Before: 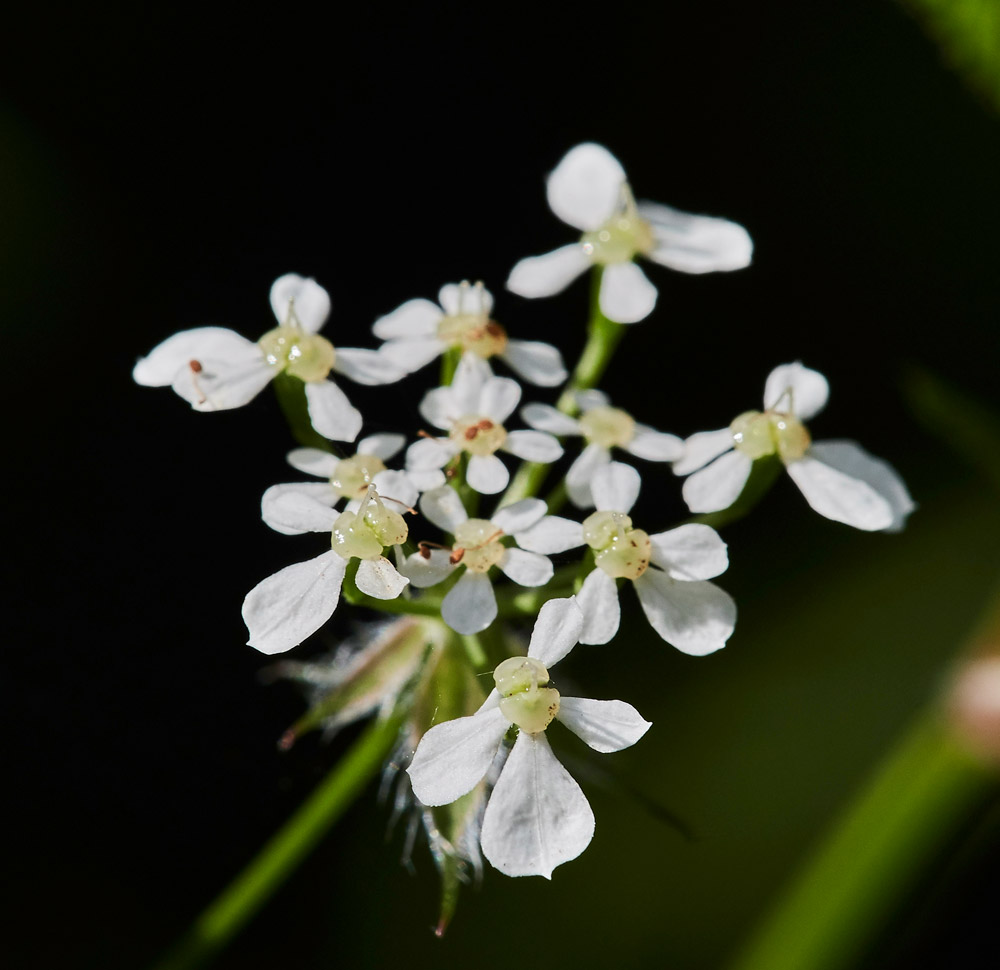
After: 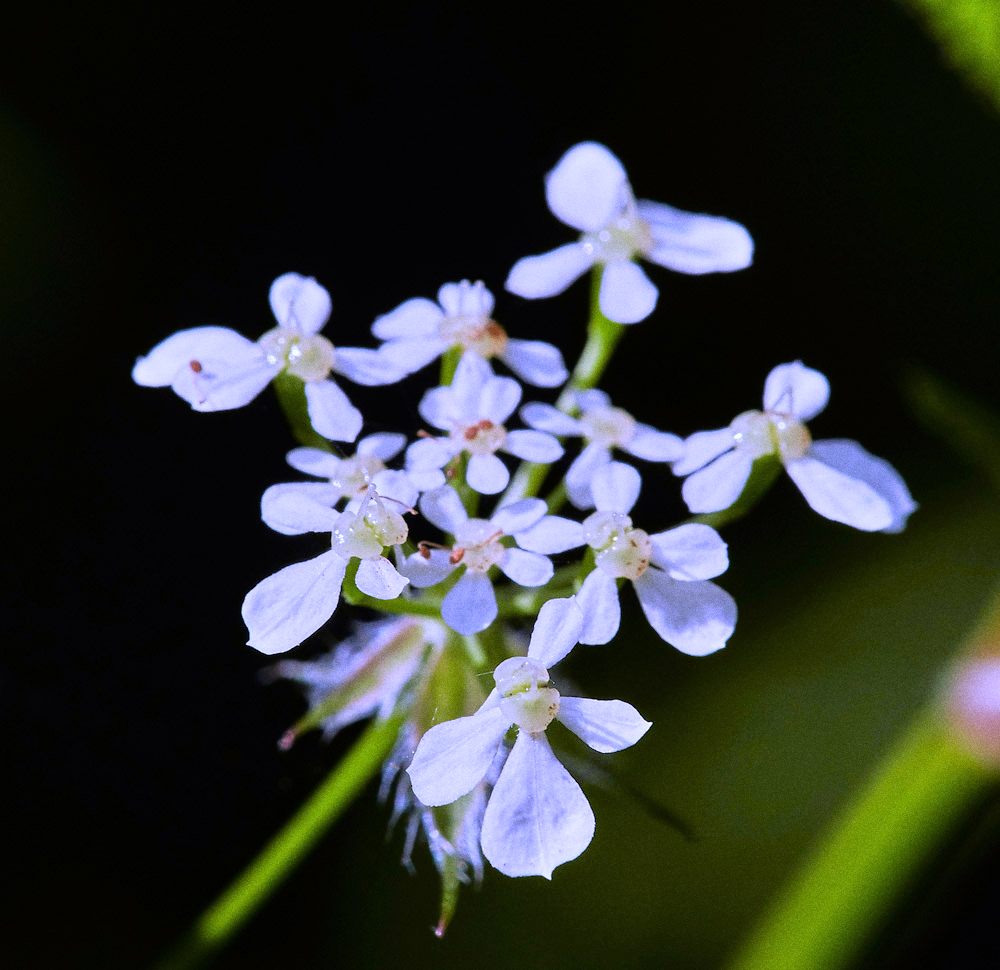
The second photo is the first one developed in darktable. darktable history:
tone equalizer: -7 EV 0.15 EV, -6 EV 0.6 EV, -5 EV 1.15 EV, -4 EV 1.33 EV, -3 EV 1.15 EV, -2 EV 0.6 EV, -1 EV 0.15 EV, mask exposure compensation -0.5 EV
grain: coarseness 0.09 ISO
white balance: red 0.98, blue 1.61
